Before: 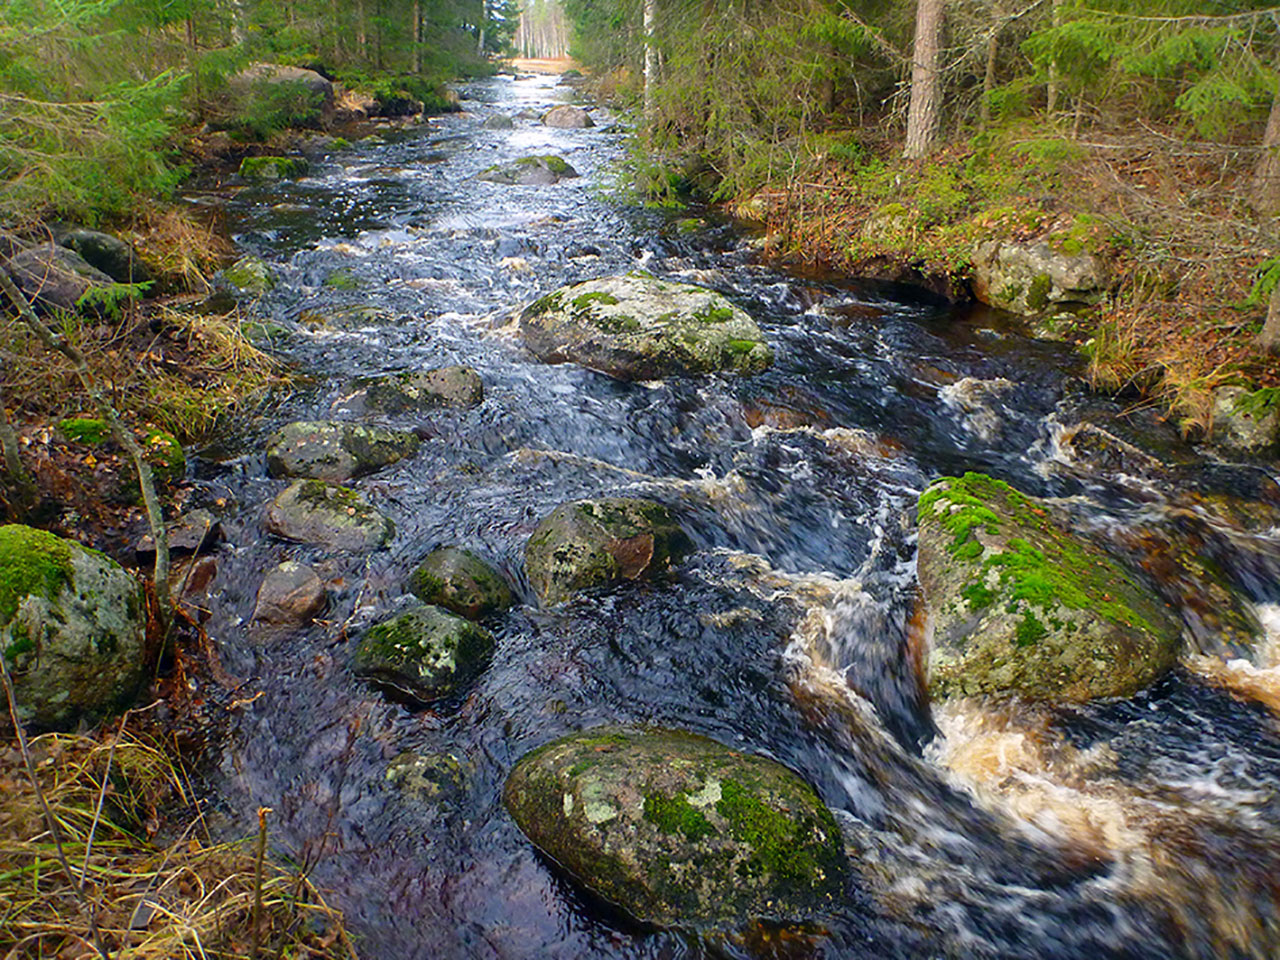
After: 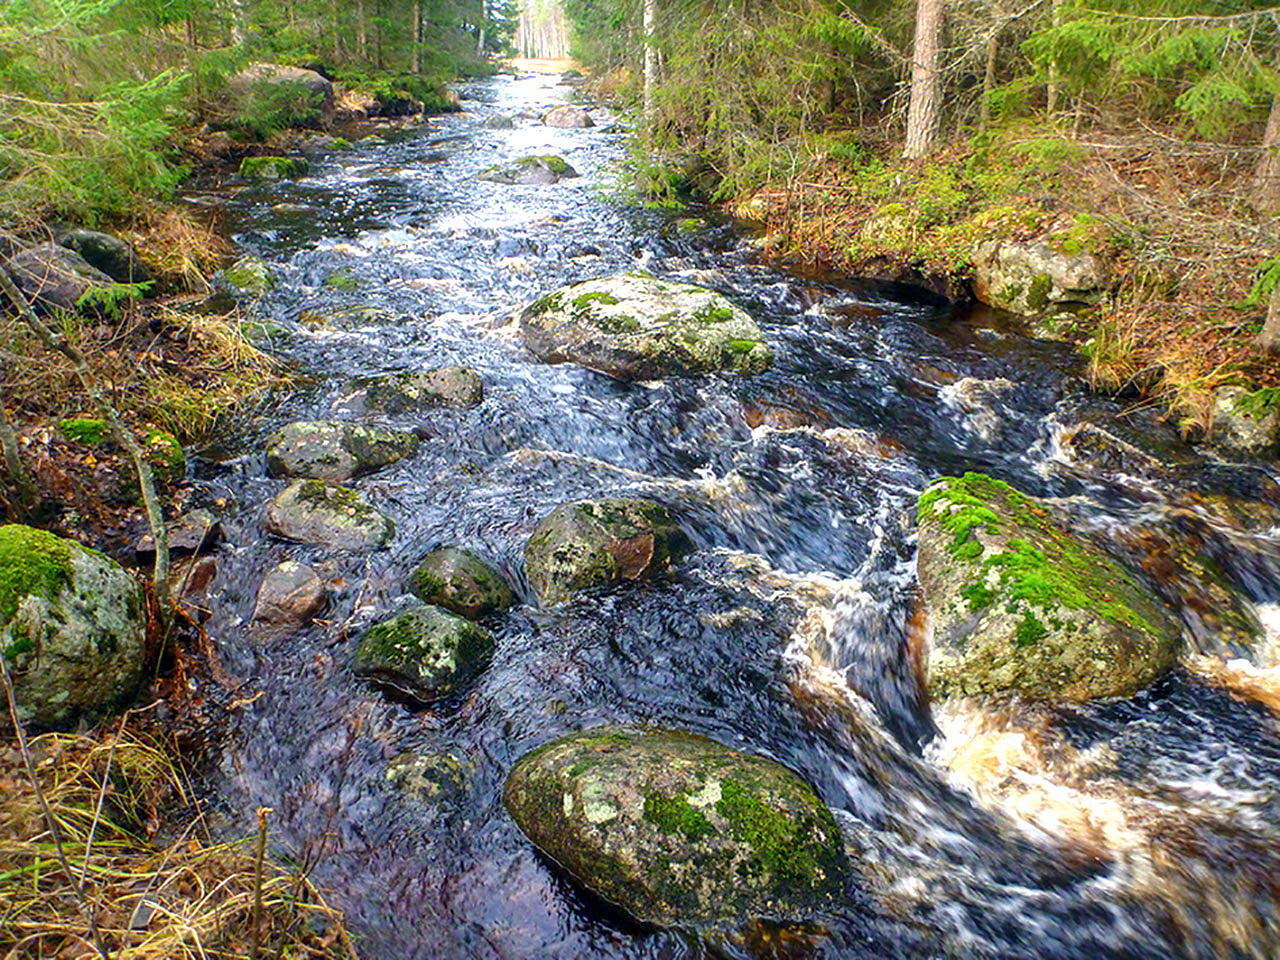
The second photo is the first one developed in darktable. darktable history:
exposure: exposure 0.608 EV, compensate highlight preservation false
local contrast: on, module defaults
